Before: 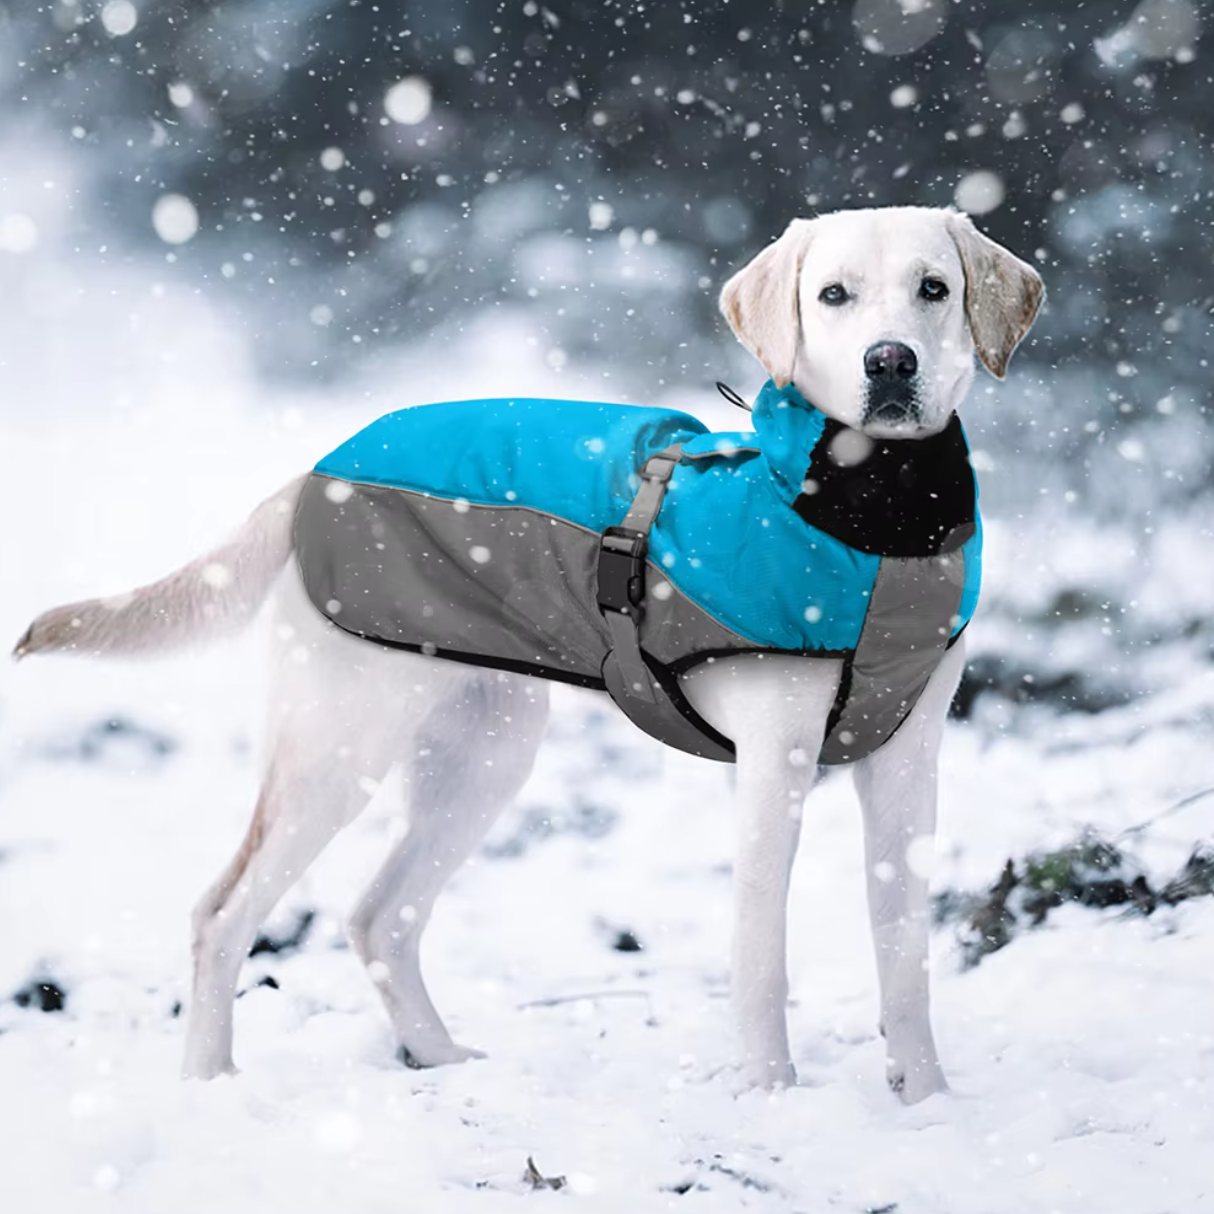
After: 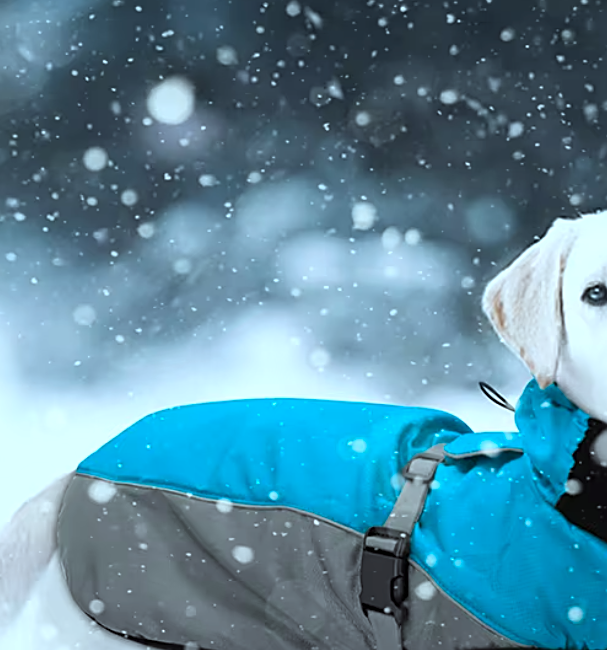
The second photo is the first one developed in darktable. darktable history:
sharpen: on, module defaults
crop: left 19.556%, right 30.401%, bottom 46.458%
color correction: highlights a* -10.04, highlights b* -10.37
